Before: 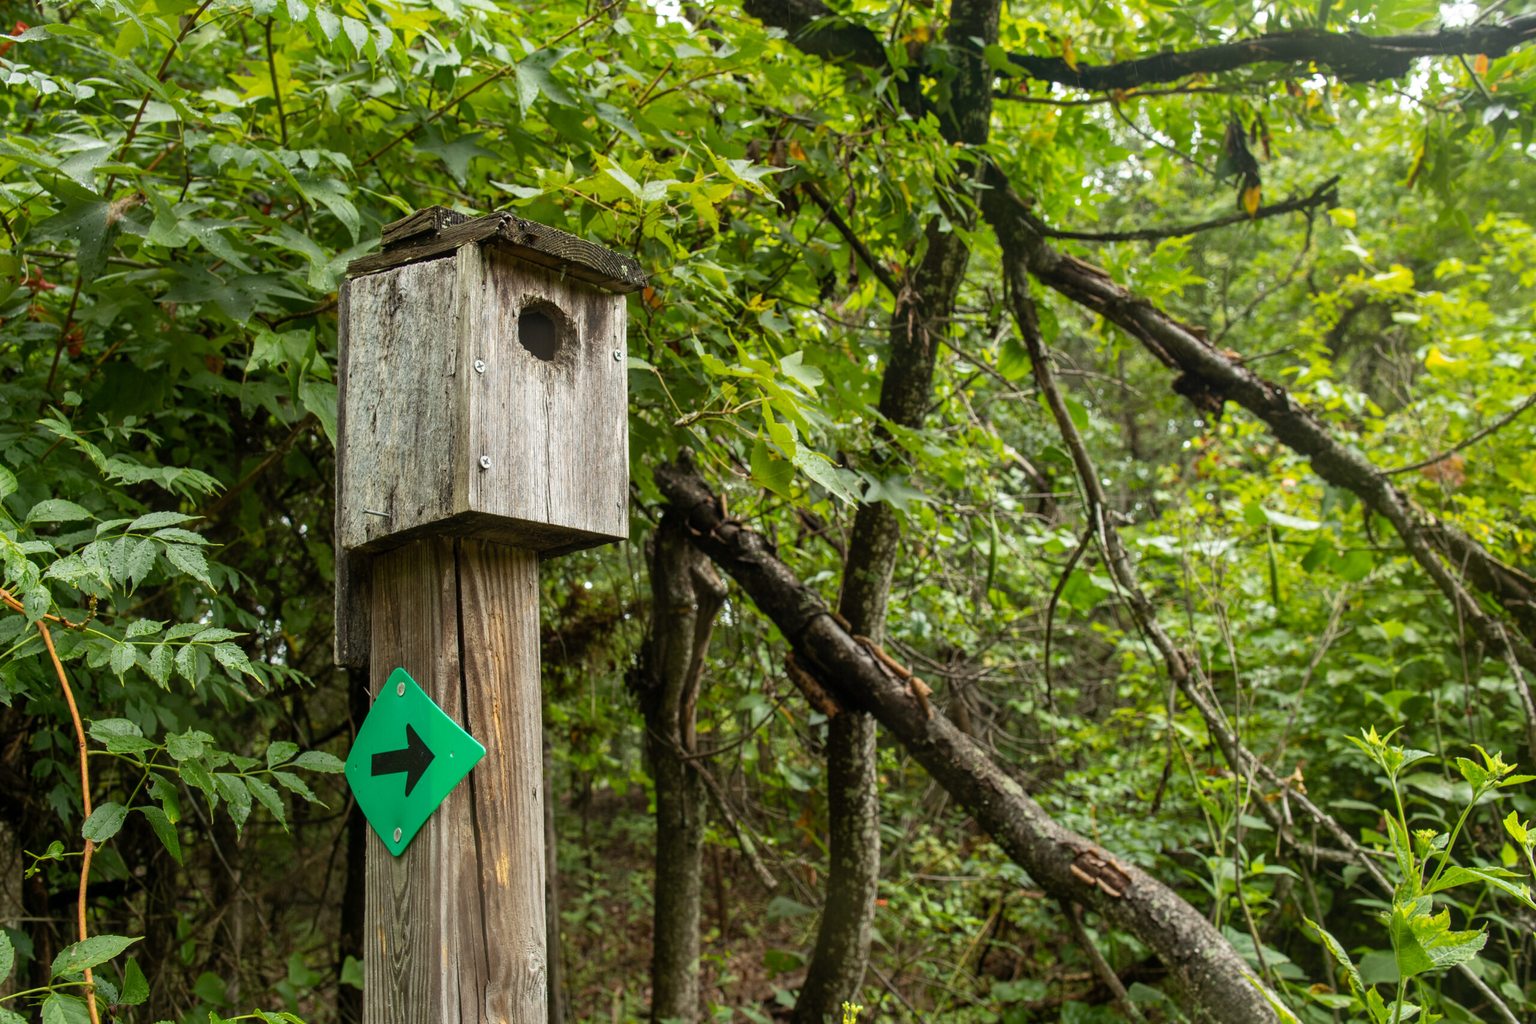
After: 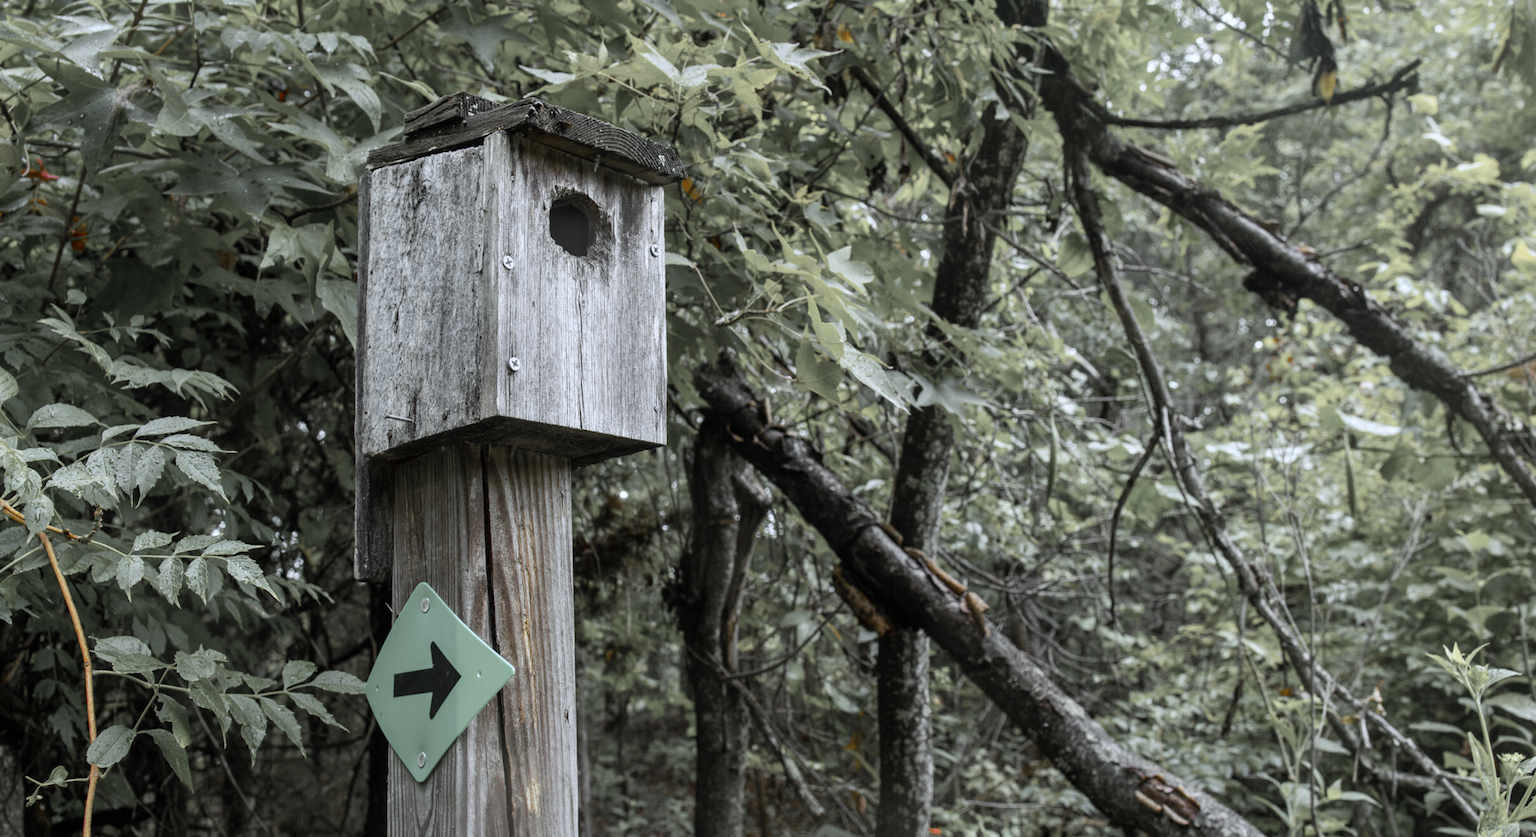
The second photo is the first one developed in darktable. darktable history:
white balance: red 0.871, blue 1.249
crop and rotate: angle 0.03°, top 11.643%, right 5.651%, bottom 11.189%
color zones: curves: ch1 [(0, 0.638) (0.193, 0.442) (0.286, 0.15) (0.429, 0.14) (0.571, 0.142) (0.714, 0.154) (0.857, 0.175) (1, 0.638)]
